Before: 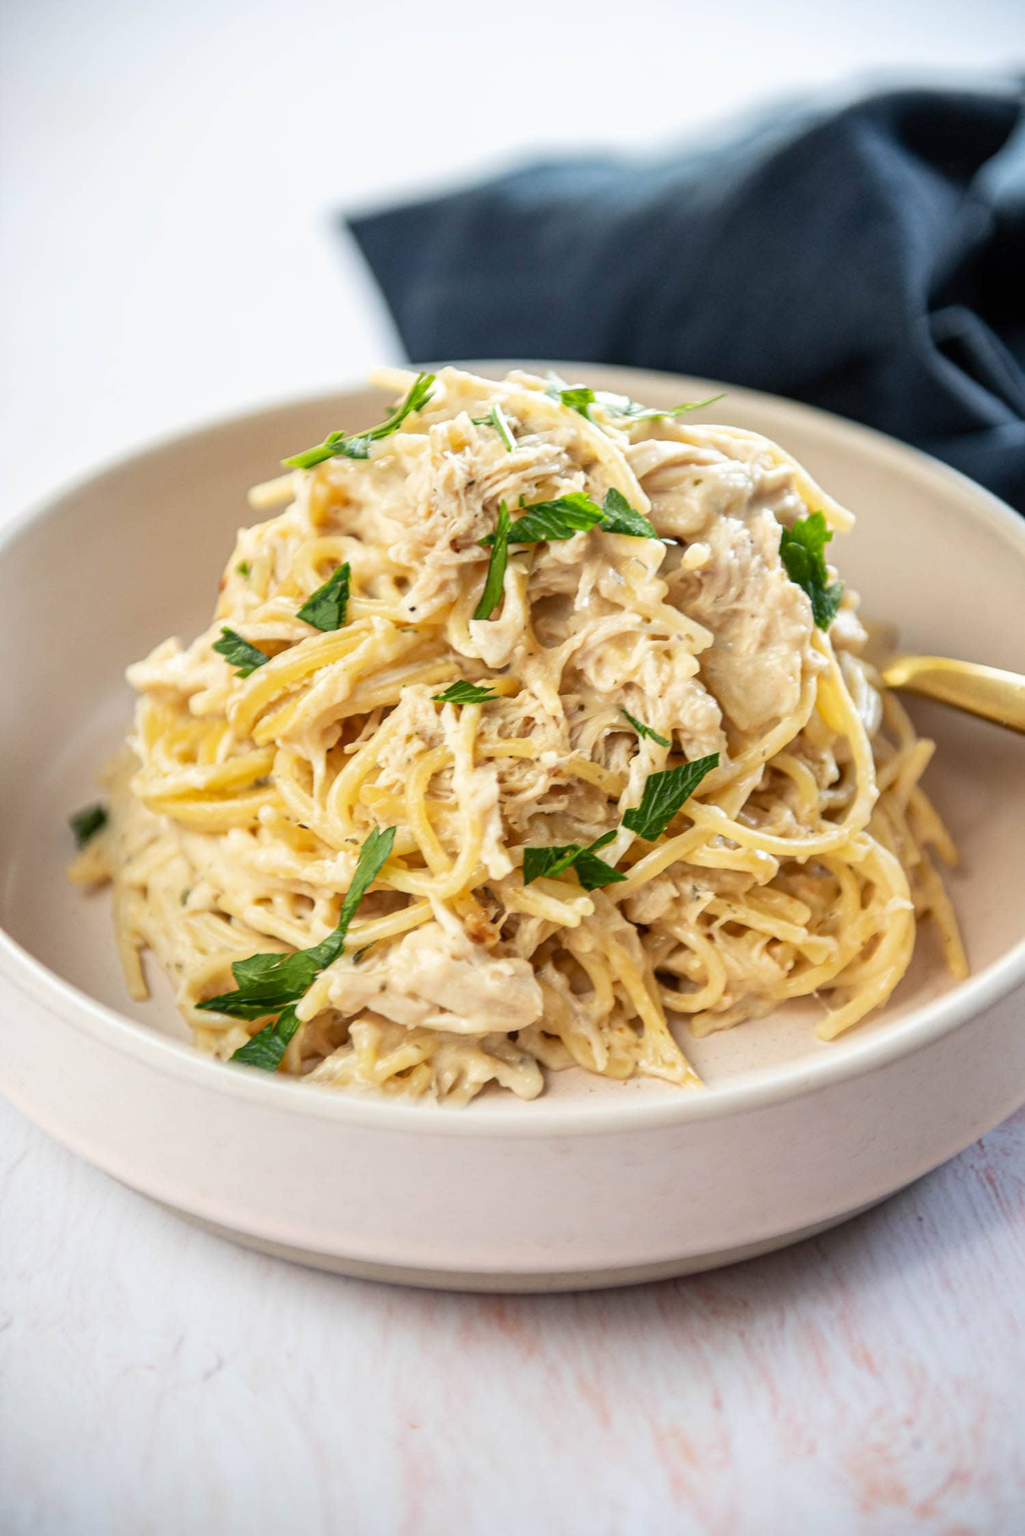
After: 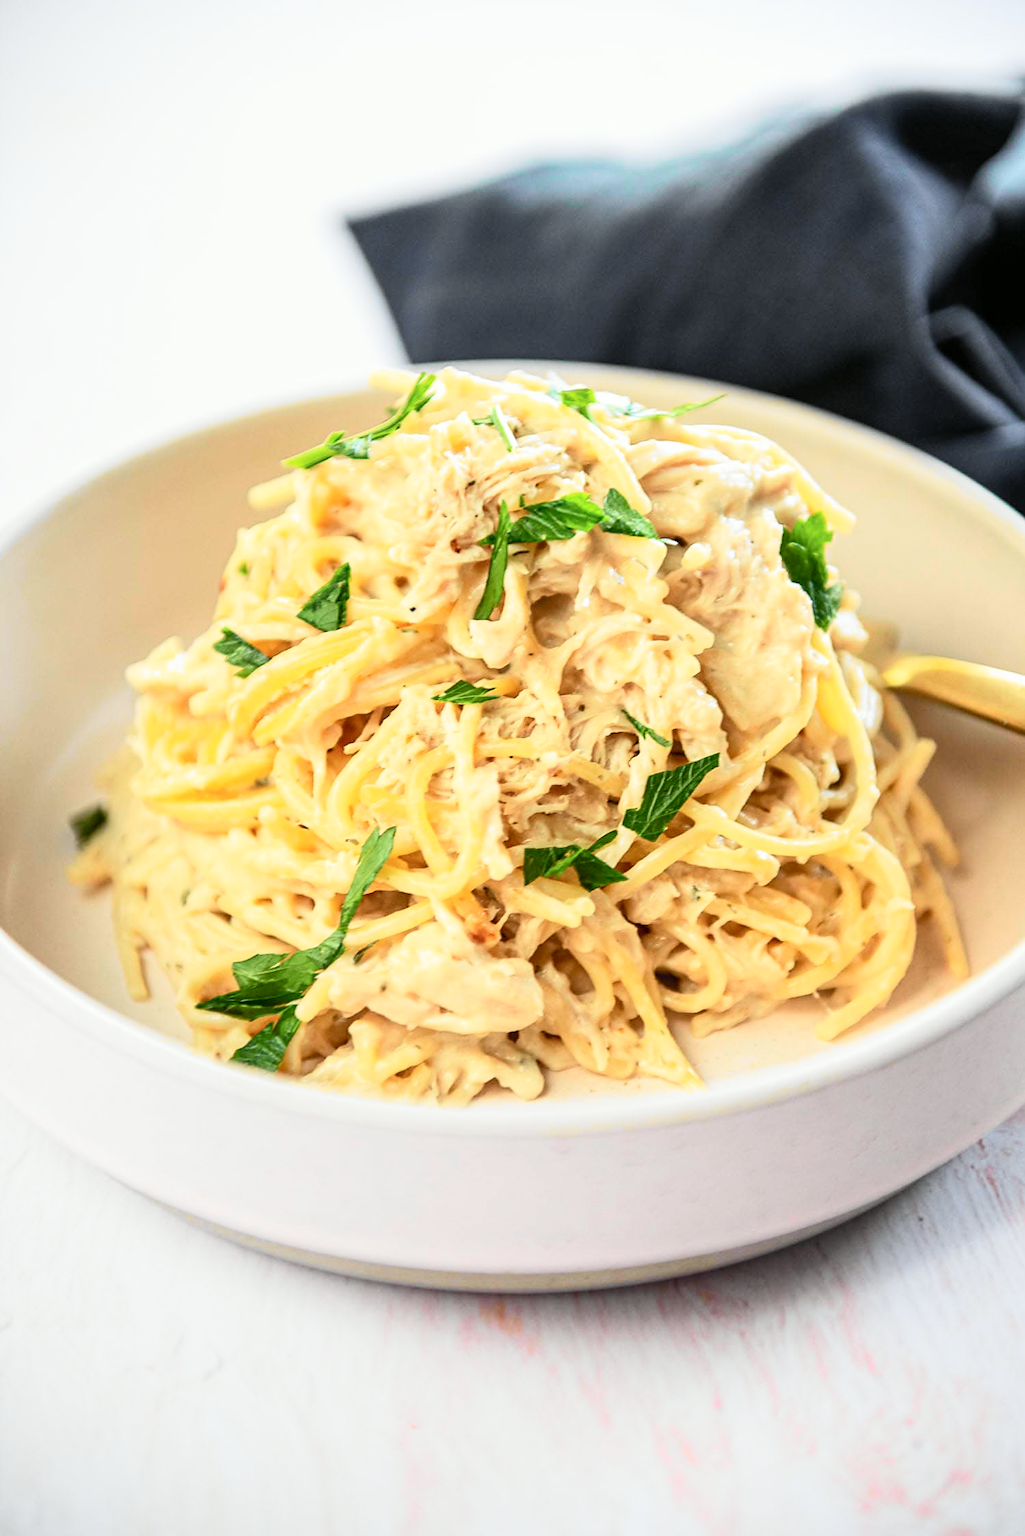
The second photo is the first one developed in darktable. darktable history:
sharpen: radius 1.85, amount 0.411, threshold 1.493
tone curve: curves: ch0 [(0, 0) (0.055, 0.057) (0.258, 0.307) (0.434, 0.543) (0.517, 0.657) (0.745, 0.874) (1, 1)]; ch1 [(0, 0) (0.346, 0.307) (0.418, 0.383) (0.46, 0.439) (0.482, 0.493) (0.502, 0.497) (0.517, 0.506) (0.55, 0.561) (0.588, 0.61) (0.646, 0.688) (1, 1)]; ch2 [(0, 0) (0.346, 0.34) (0.431, 0.45) (0.485, 0.499) (0.5, 0.503) (0.527, 0.508) (0.545, 0.562) (0.679, 0.706) (1, 1)], color space Lab, independent channels, preserve colors none
